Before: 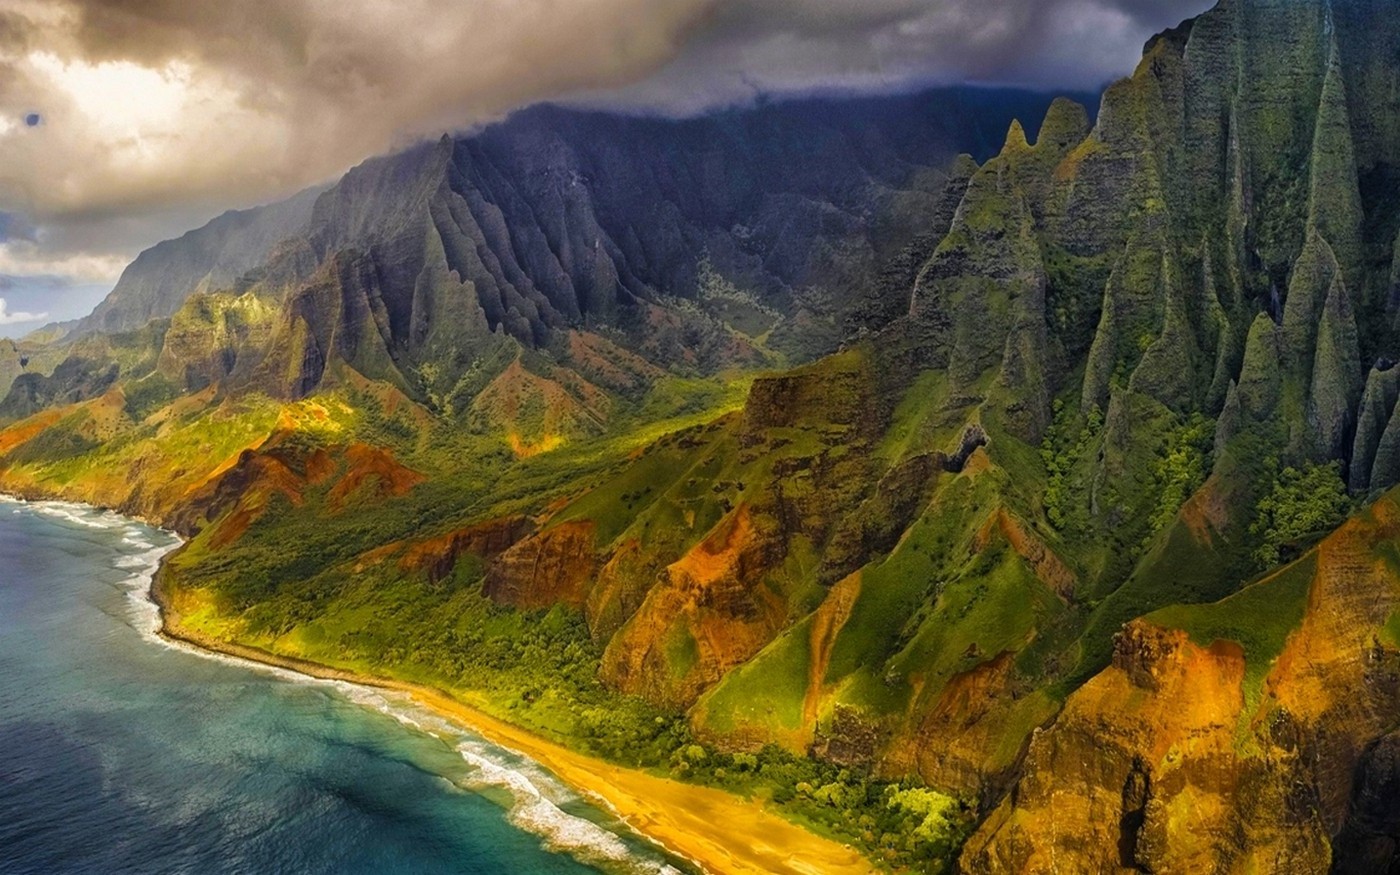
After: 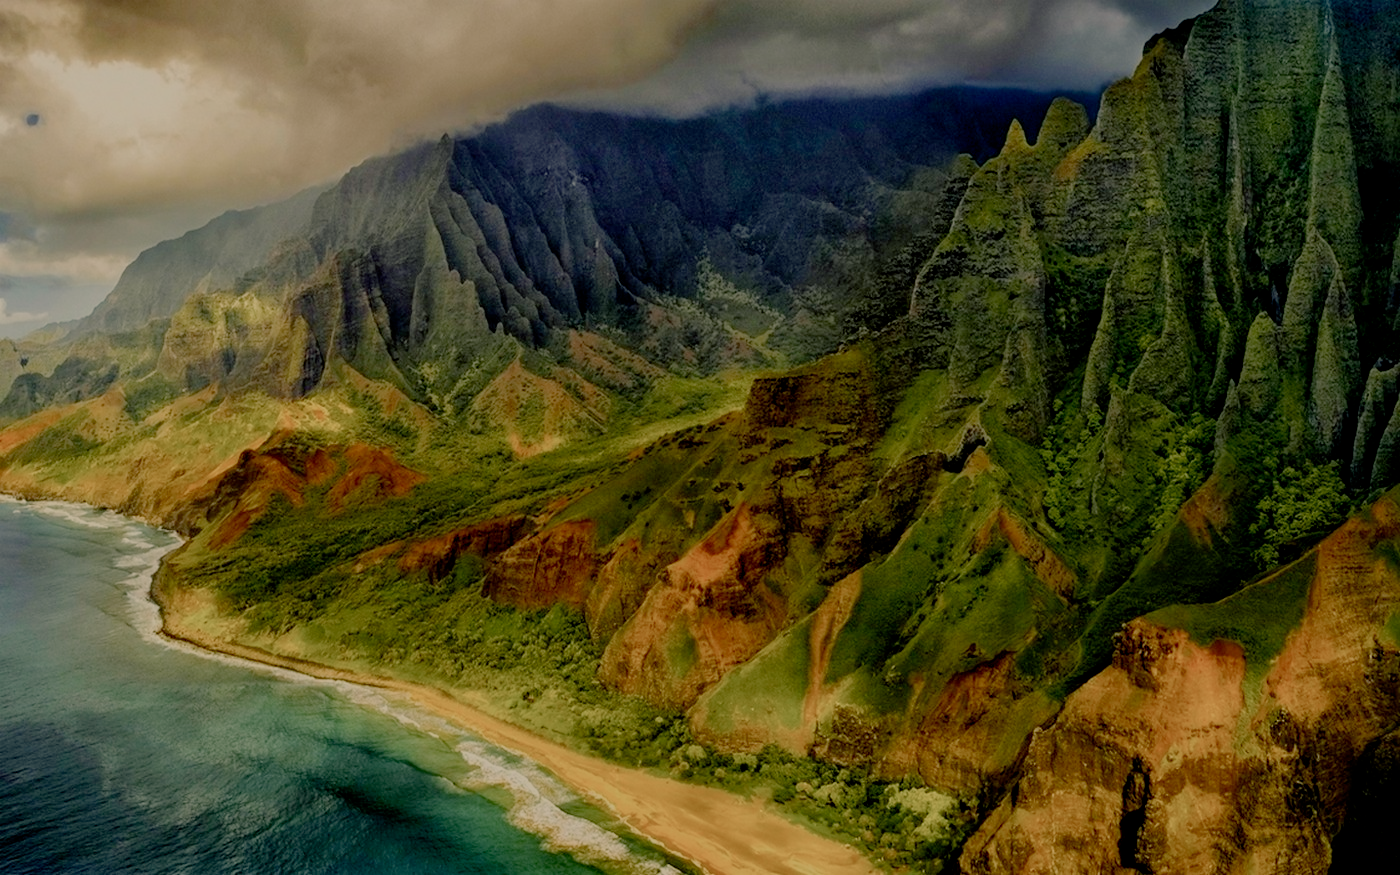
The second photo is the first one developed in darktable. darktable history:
color balance: mode lift, gamma, gain (sRGB), lift [1.014, 0.966, 0.918, 0.87], gamma [0.86, 0.734, 0.918, 0.976], gain [1.063, 1.13, 1.063, 0.86]
filmic rgb: white relative exposure 8 EV, threshold 3 EV, structure ↔ texture 100%, target black luminance 0%, hardness 2.44, latitude 76.53%, contrast 0.562, shadows ↔ highlights balance 0%, preserve chrominance no, color science v4 (2020), iterations of high-quality reconstruction 10, type of noise poissonian, enable highlight reconstruction true
